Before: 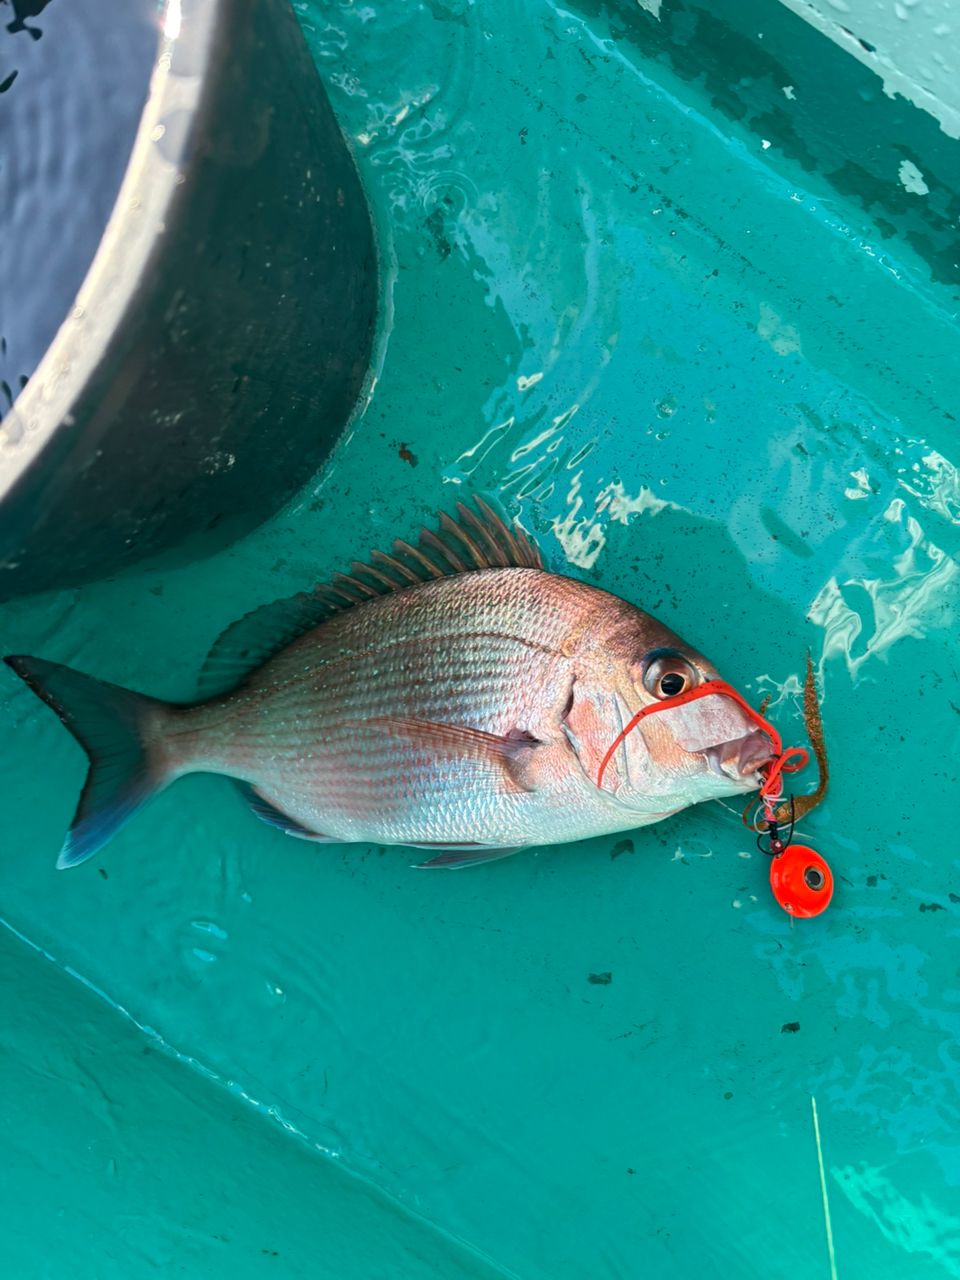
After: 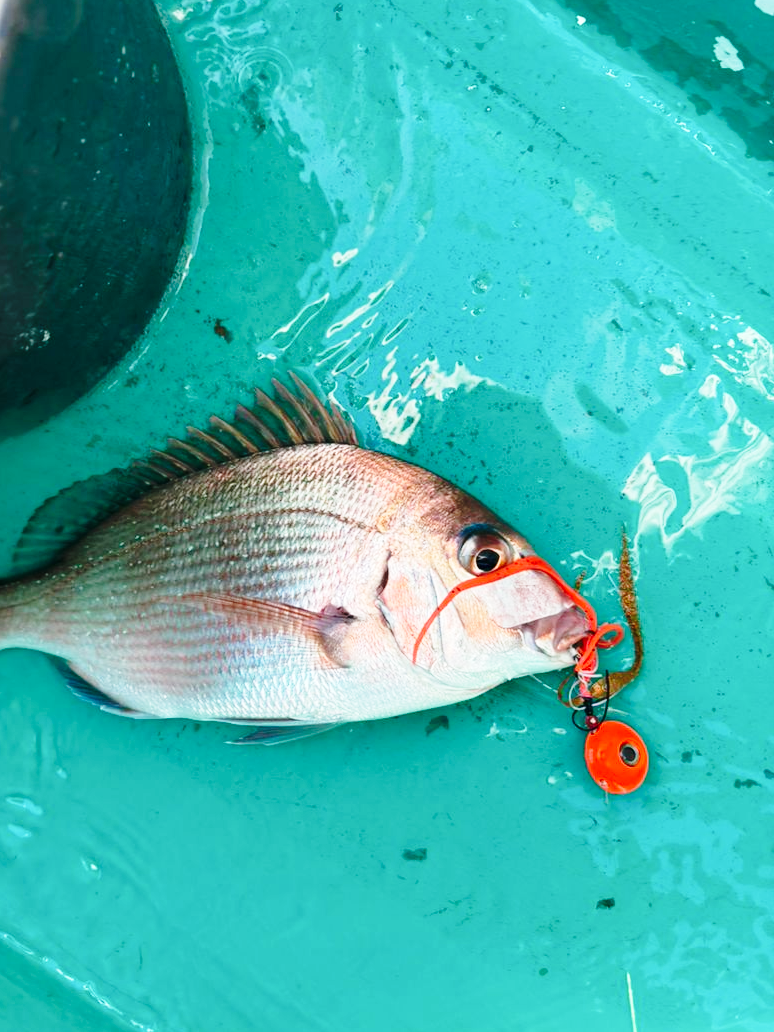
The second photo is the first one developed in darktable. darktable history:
crop: left 19.343%, top 9.73%, right 0%, bottom 9.63%
base curve: curves: ch0 [(0, 0) (0.028, 0.03) (0.121, 0.232) (0.46, 0.748) (0.859, 0.968) (1, 1)], preserve colors none
